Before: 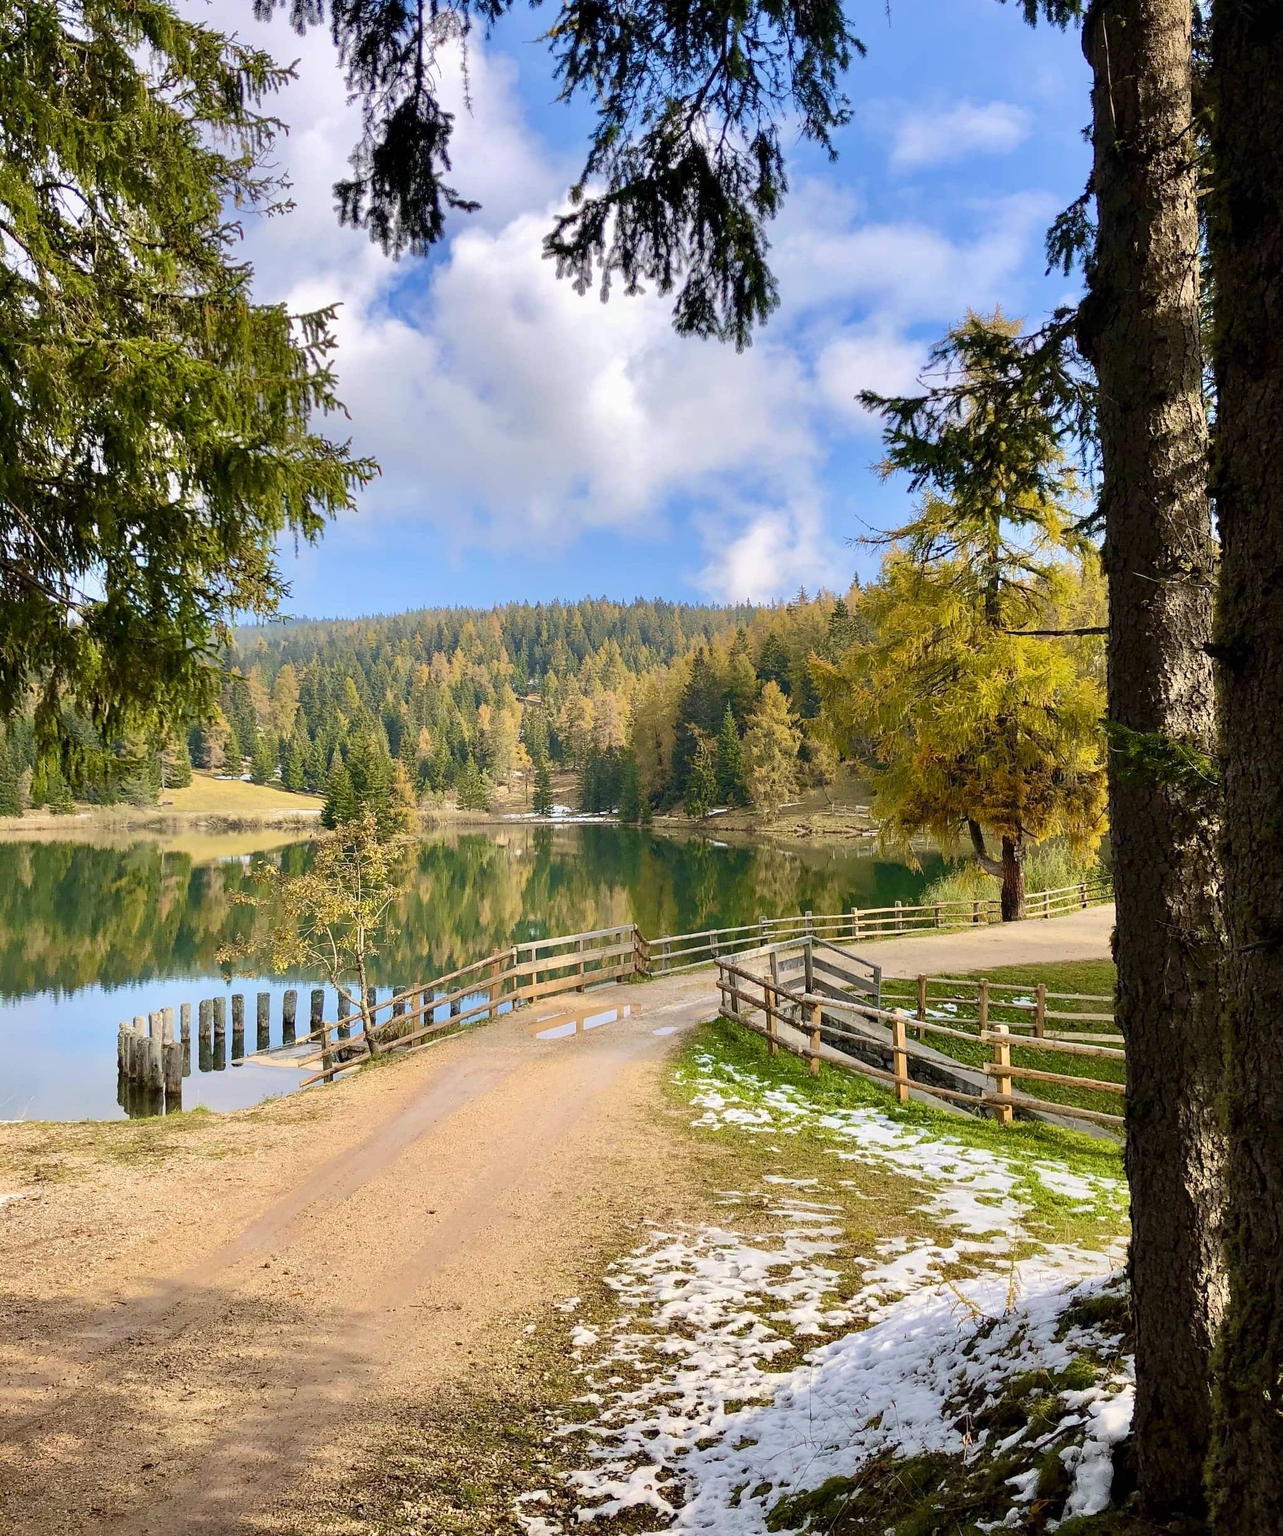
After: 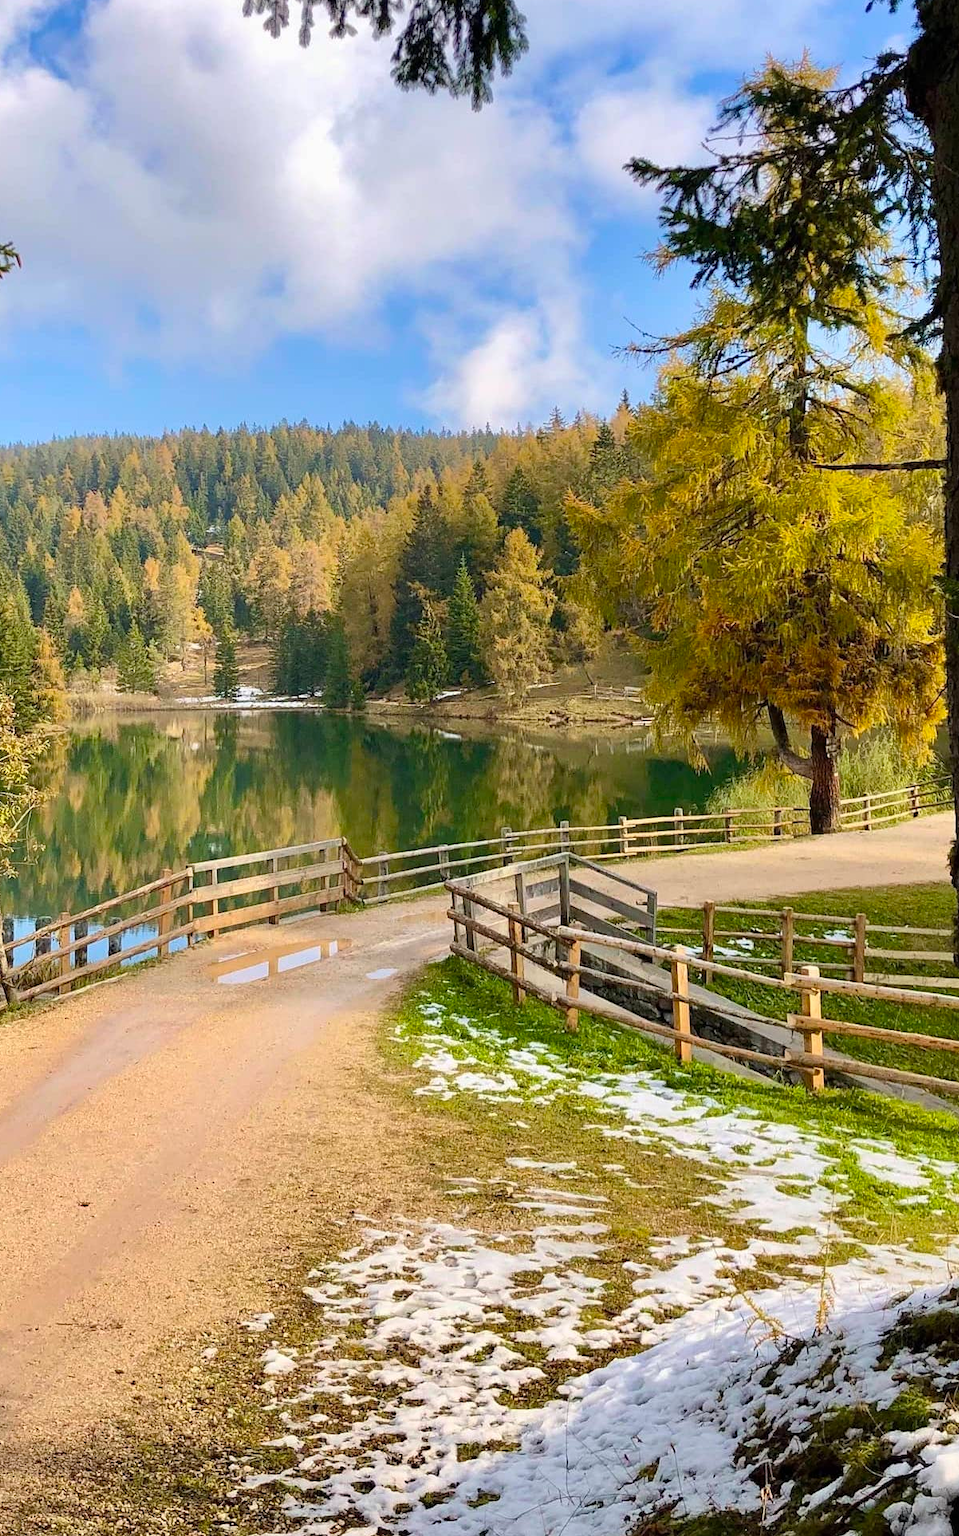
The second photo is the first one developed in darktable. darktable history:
crop and rotate: left 28.497%, top 17.358%, right 12.759%, bottom 4.057%
